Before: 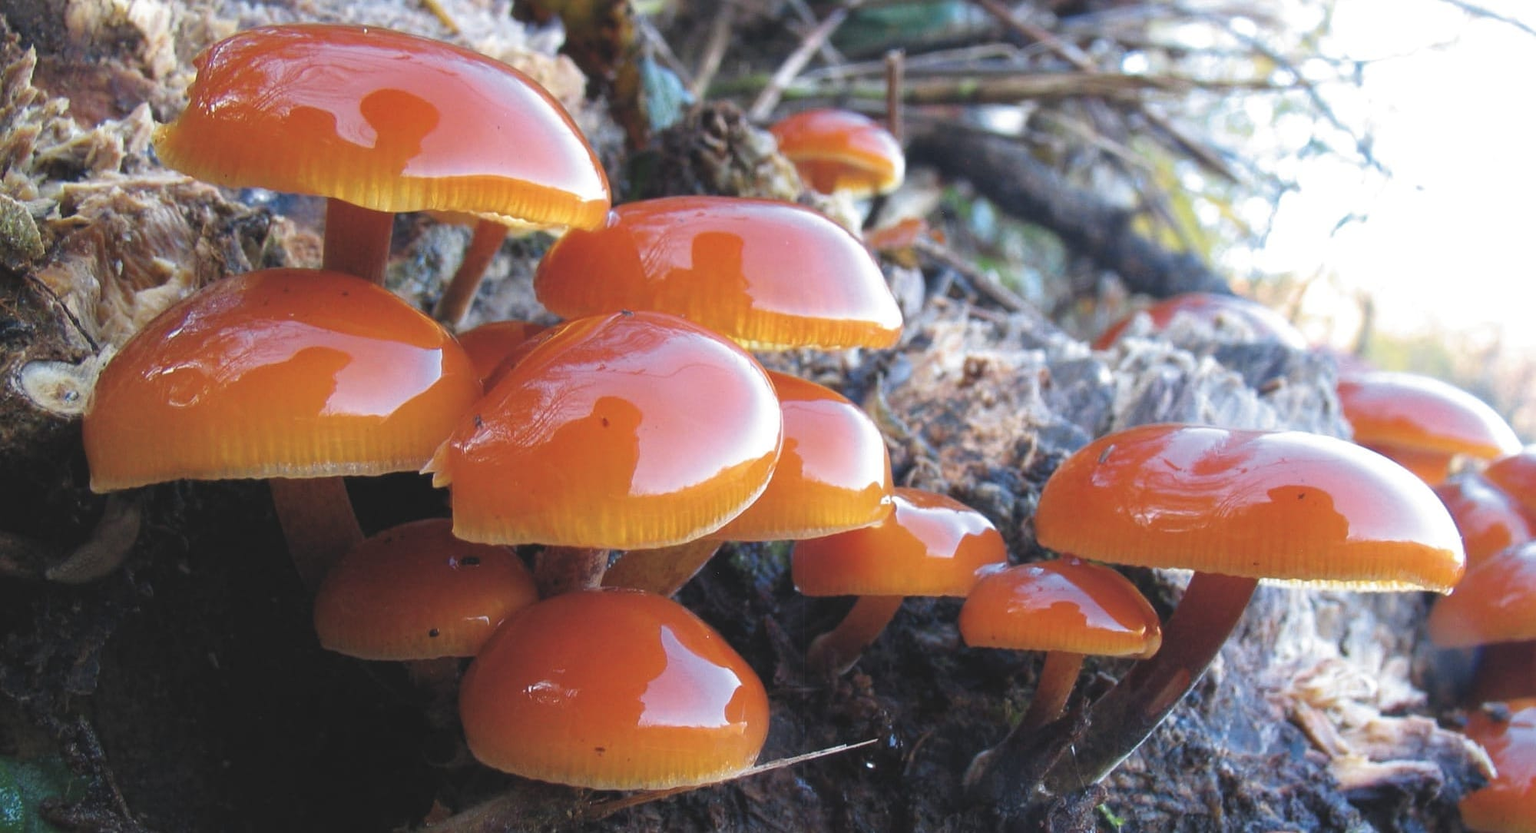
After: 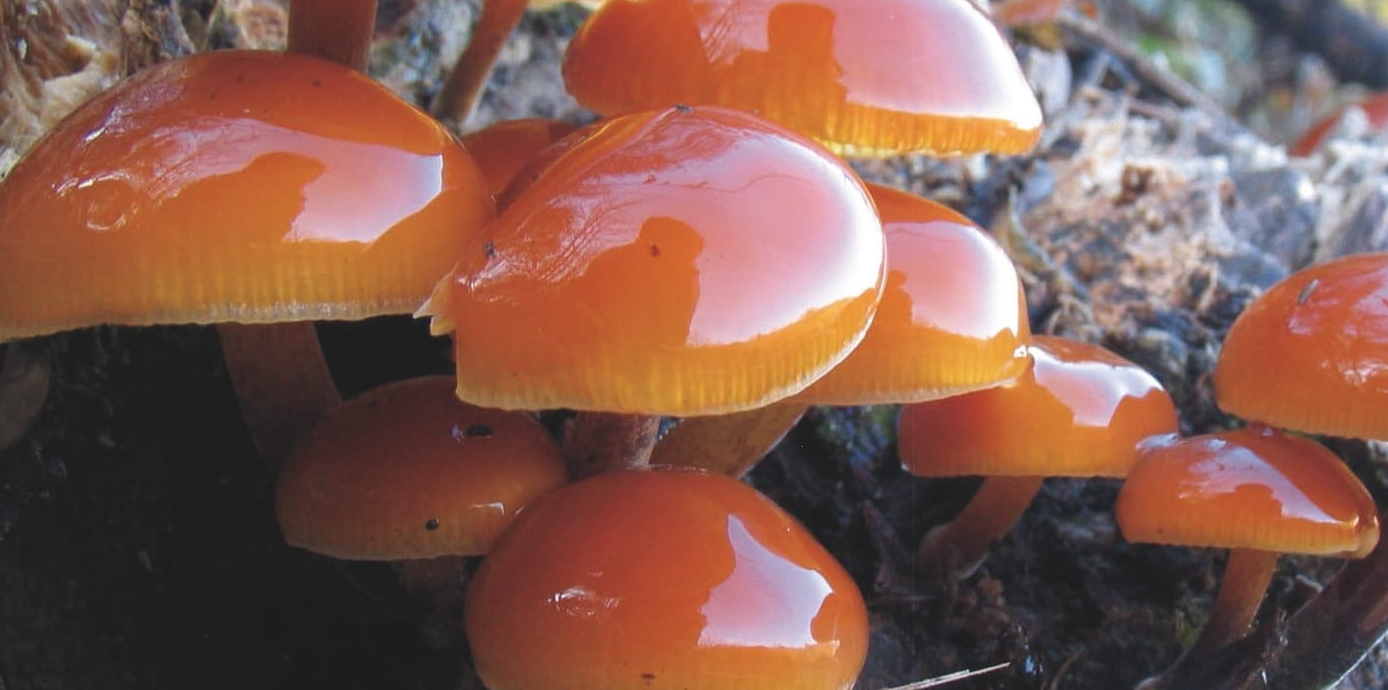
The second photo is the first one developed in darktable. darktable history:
crop: left 6.677%, top 27.66%, right 23.874%, bottom 8.644%
